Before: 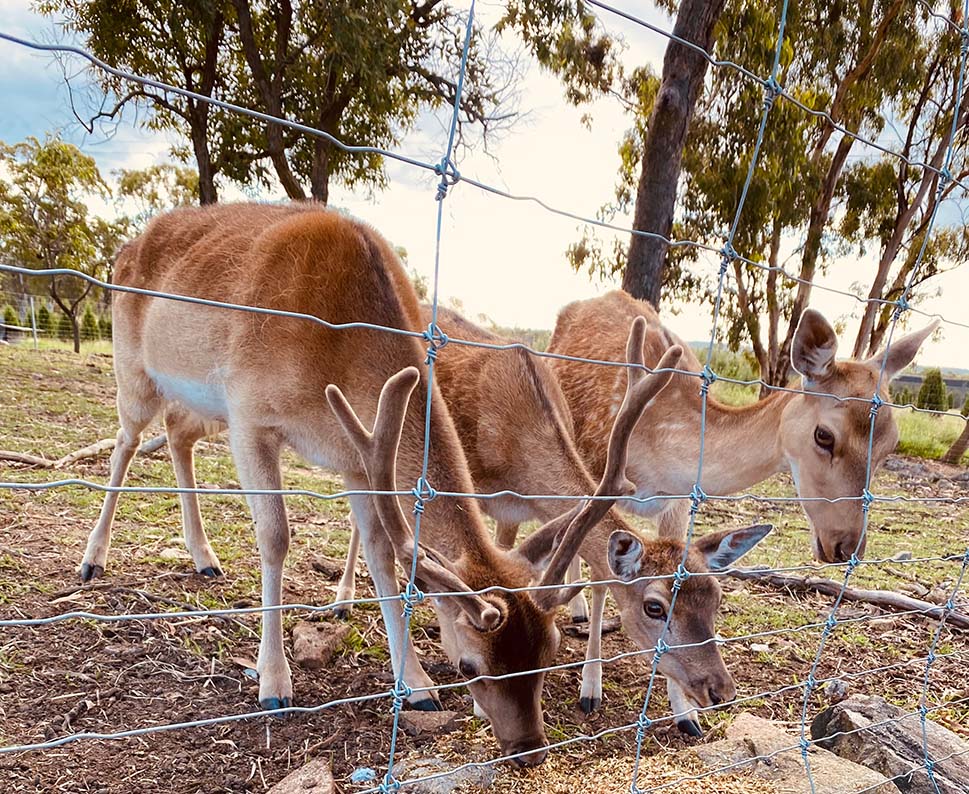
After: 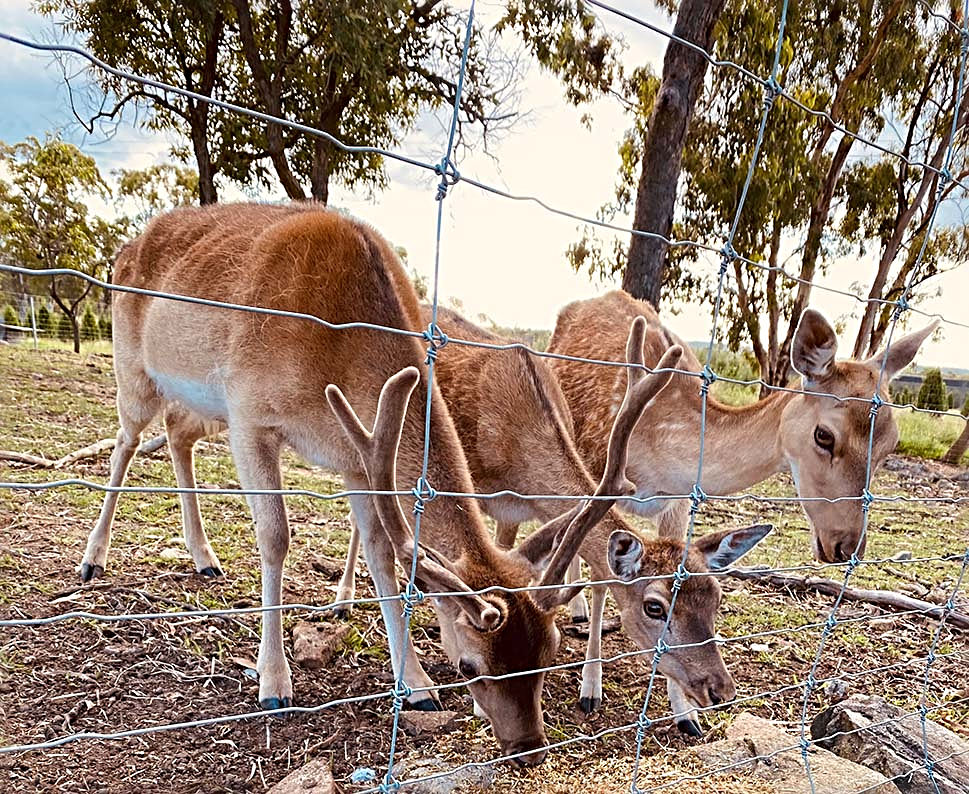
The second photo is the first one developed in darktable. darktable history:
sharpen: radius 3.967
